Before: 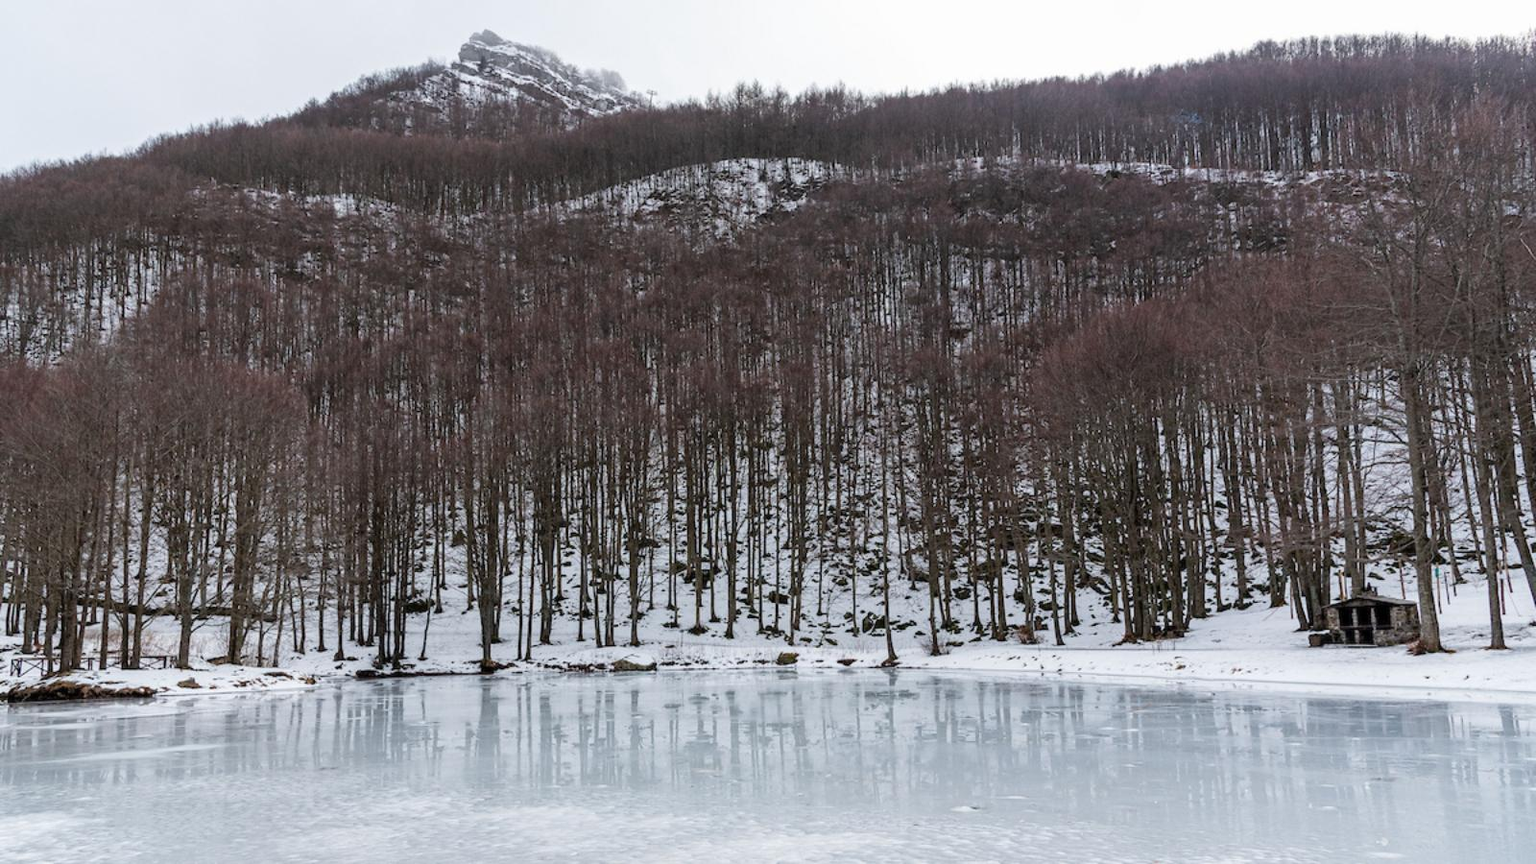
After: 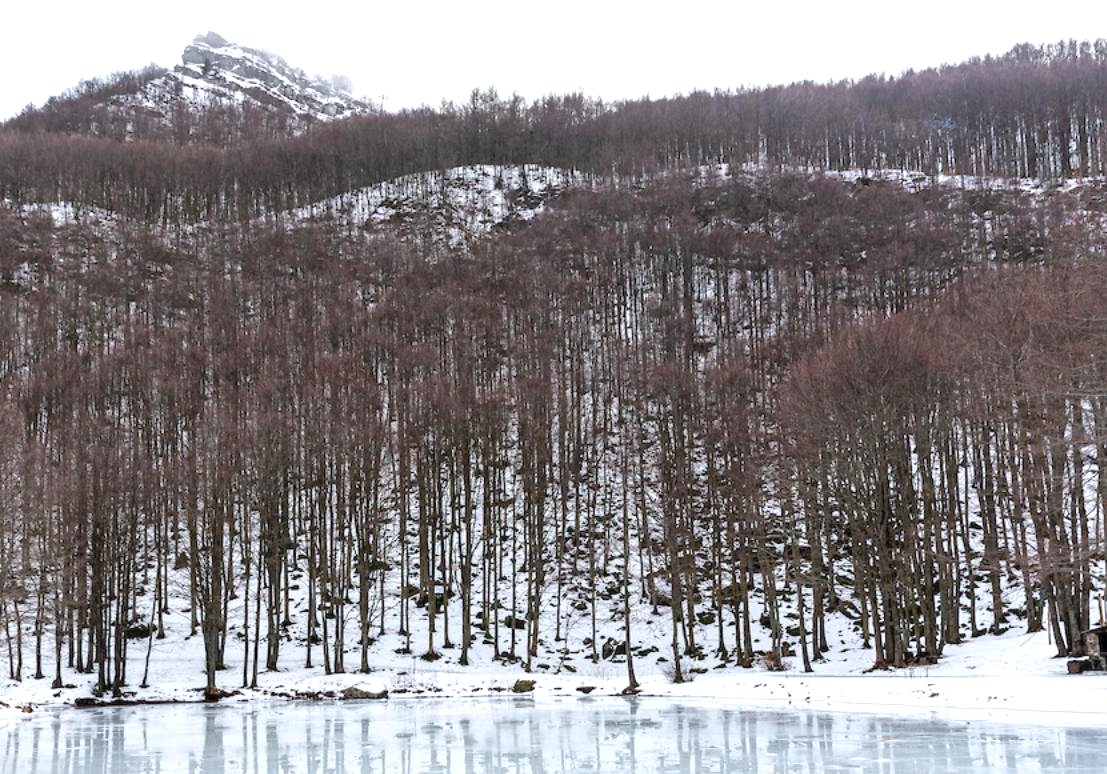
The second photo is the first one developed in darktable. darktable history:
exposure: black level correction 0, exposure 0.7 EV, compensate highlight preservation false
crop: left 18.517%, right 12.248%, bottom 13.986%
